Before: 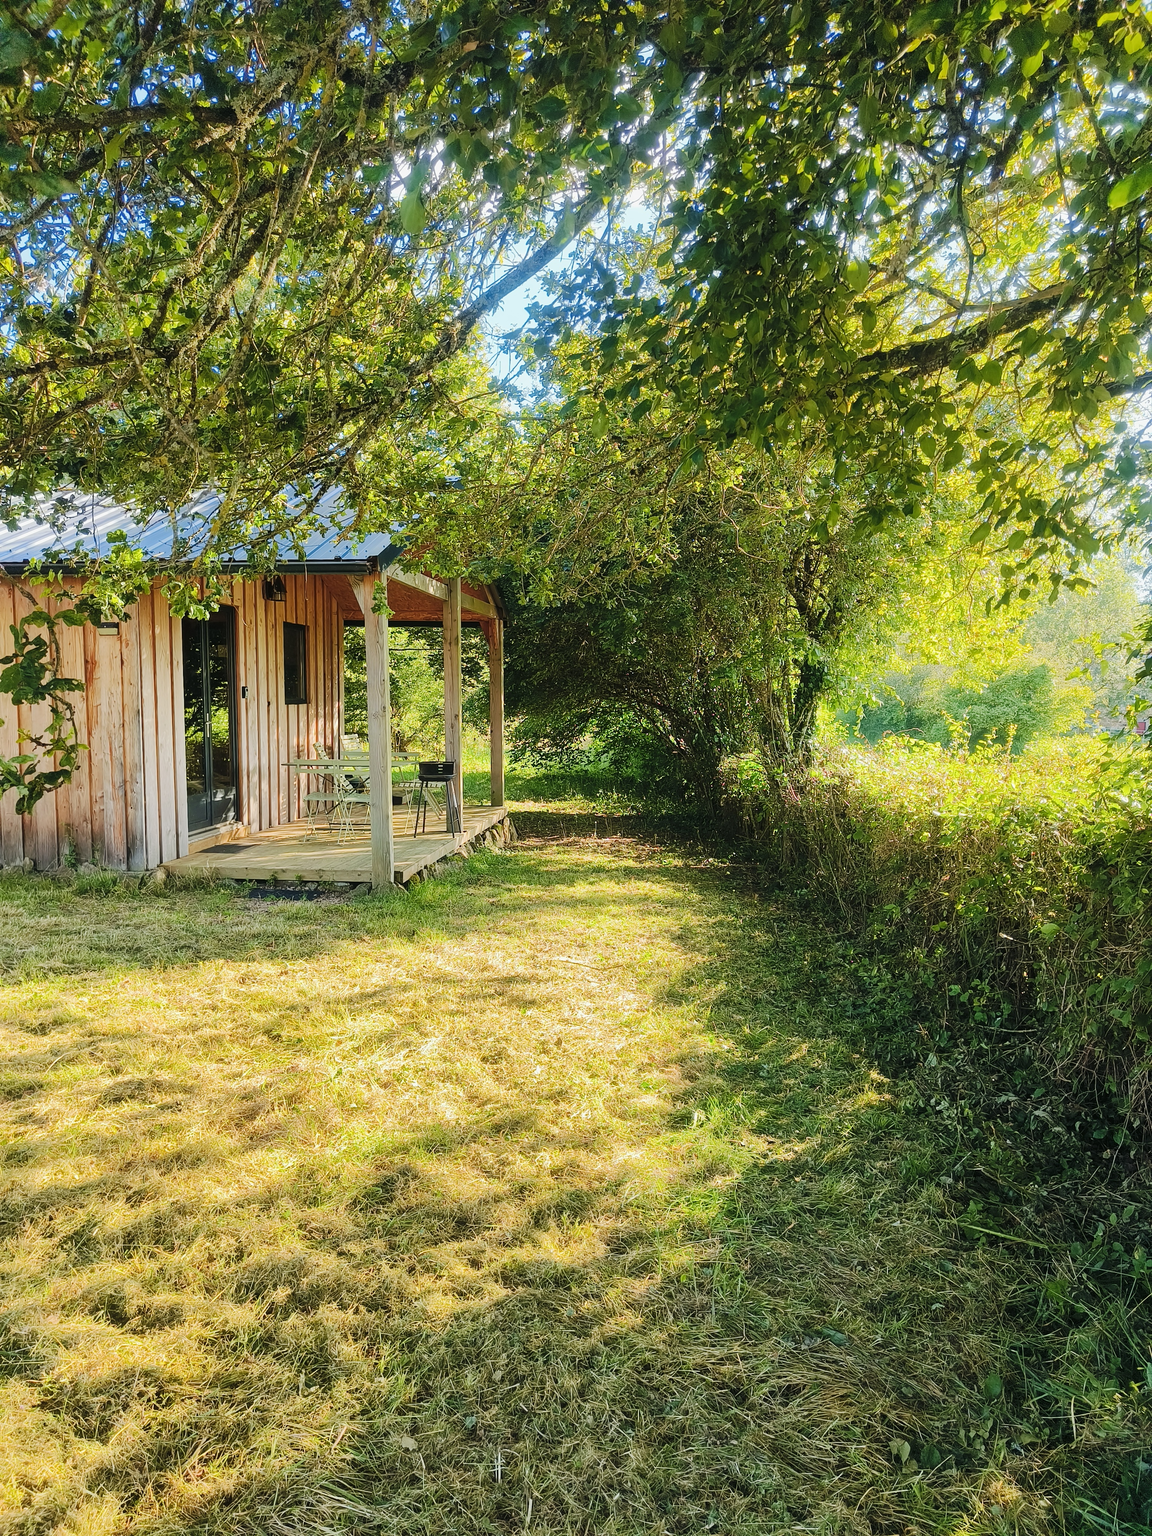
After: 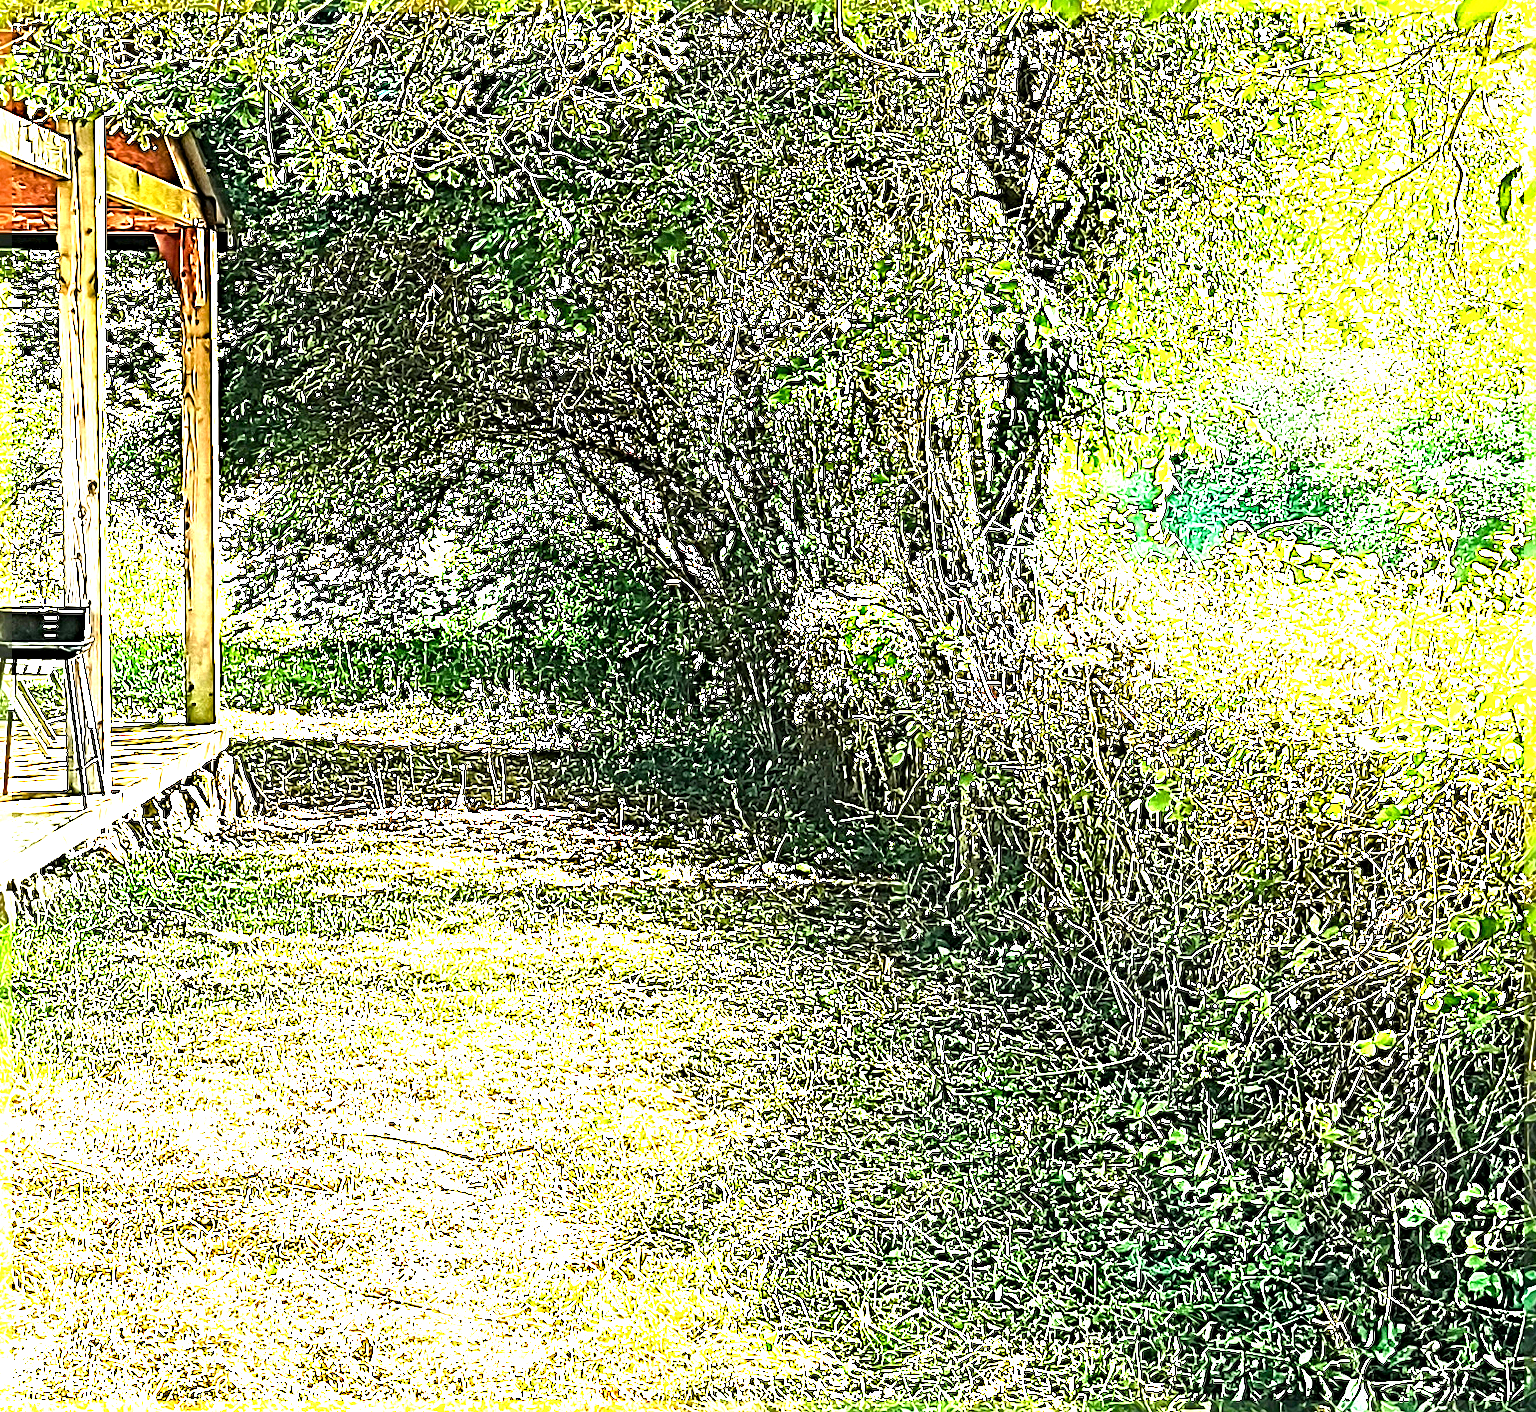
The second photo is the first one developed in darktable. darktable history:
crop: left 36.607%, top 34.735%, right 13.146%, bottom 30.611%
color balance rgb: shadows lift › luminance -20%, power › hue 72.24°, highlights gain › luminance 15%, global offset › hue 171.6°, perceptual saturation grading › highlights -15%, perceptual saturation grading › shadows 25%, global vibrance 30%, contrast 10%
exposure: black level correction 0, exposure 2.327 EV, compensate exposure bias true, compensate highlight preservation false
sharpen: radius 6.3, amount 1.8, threshold 0
